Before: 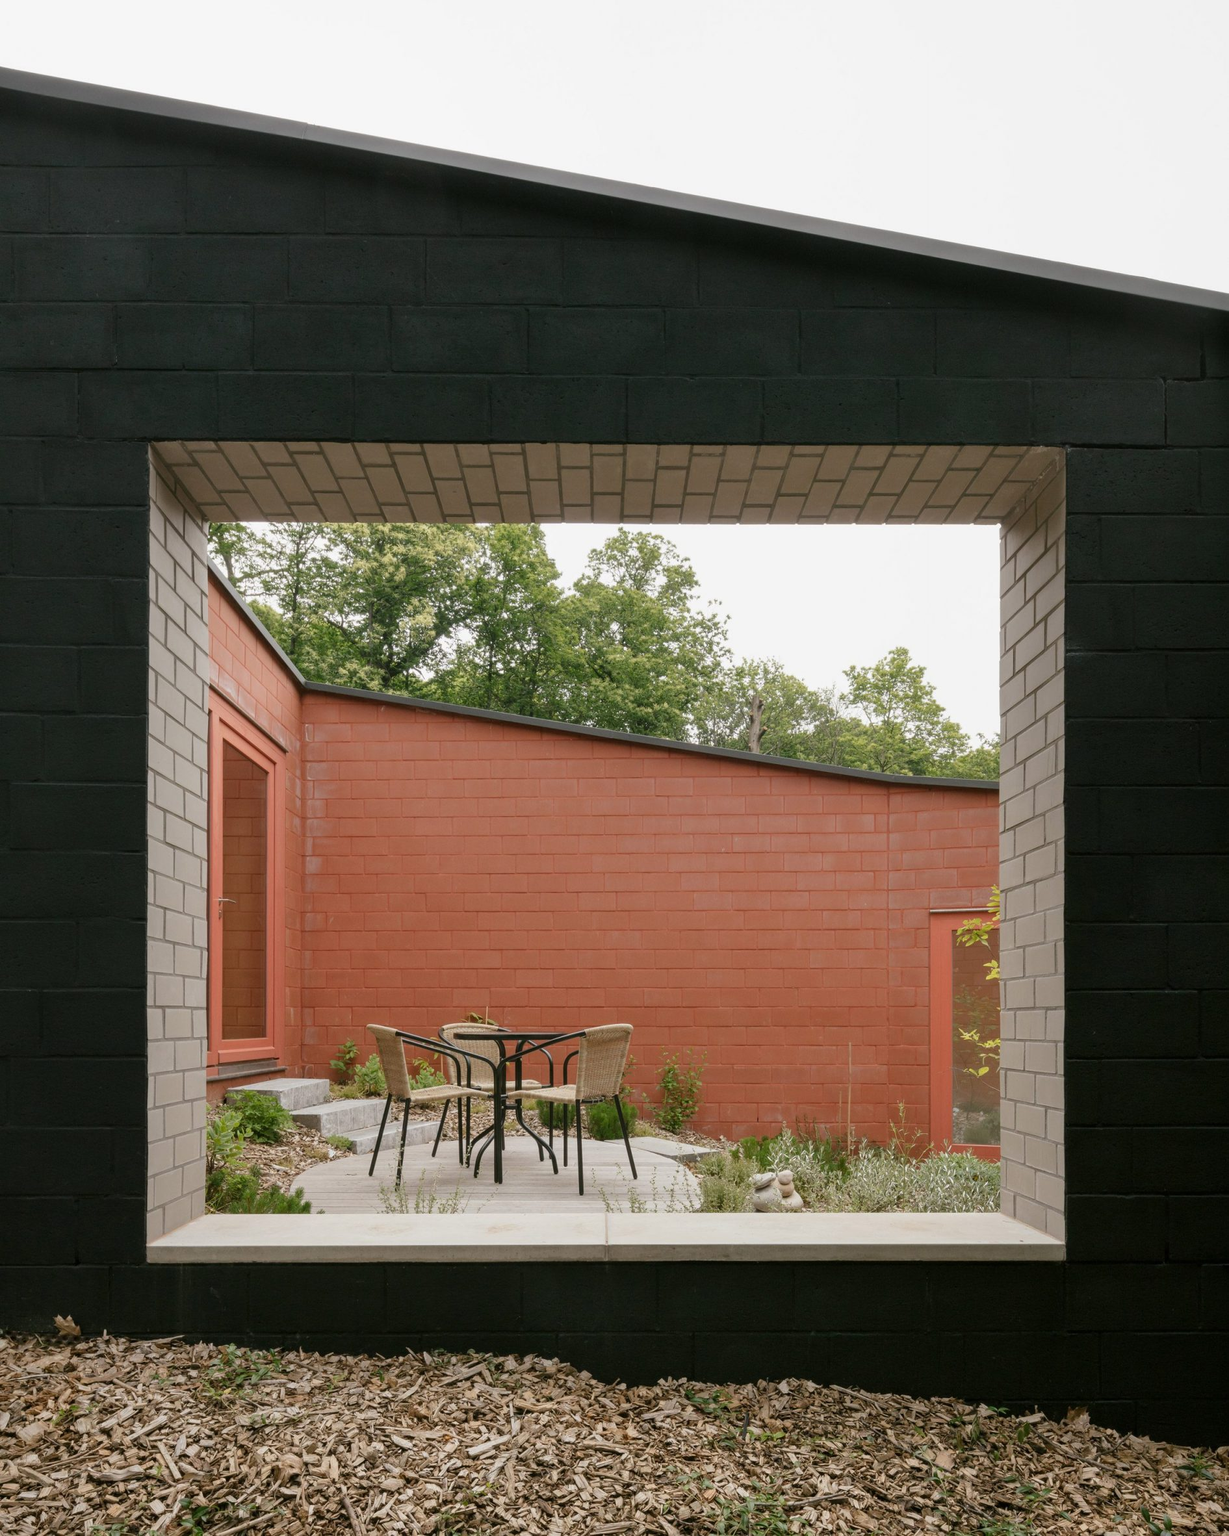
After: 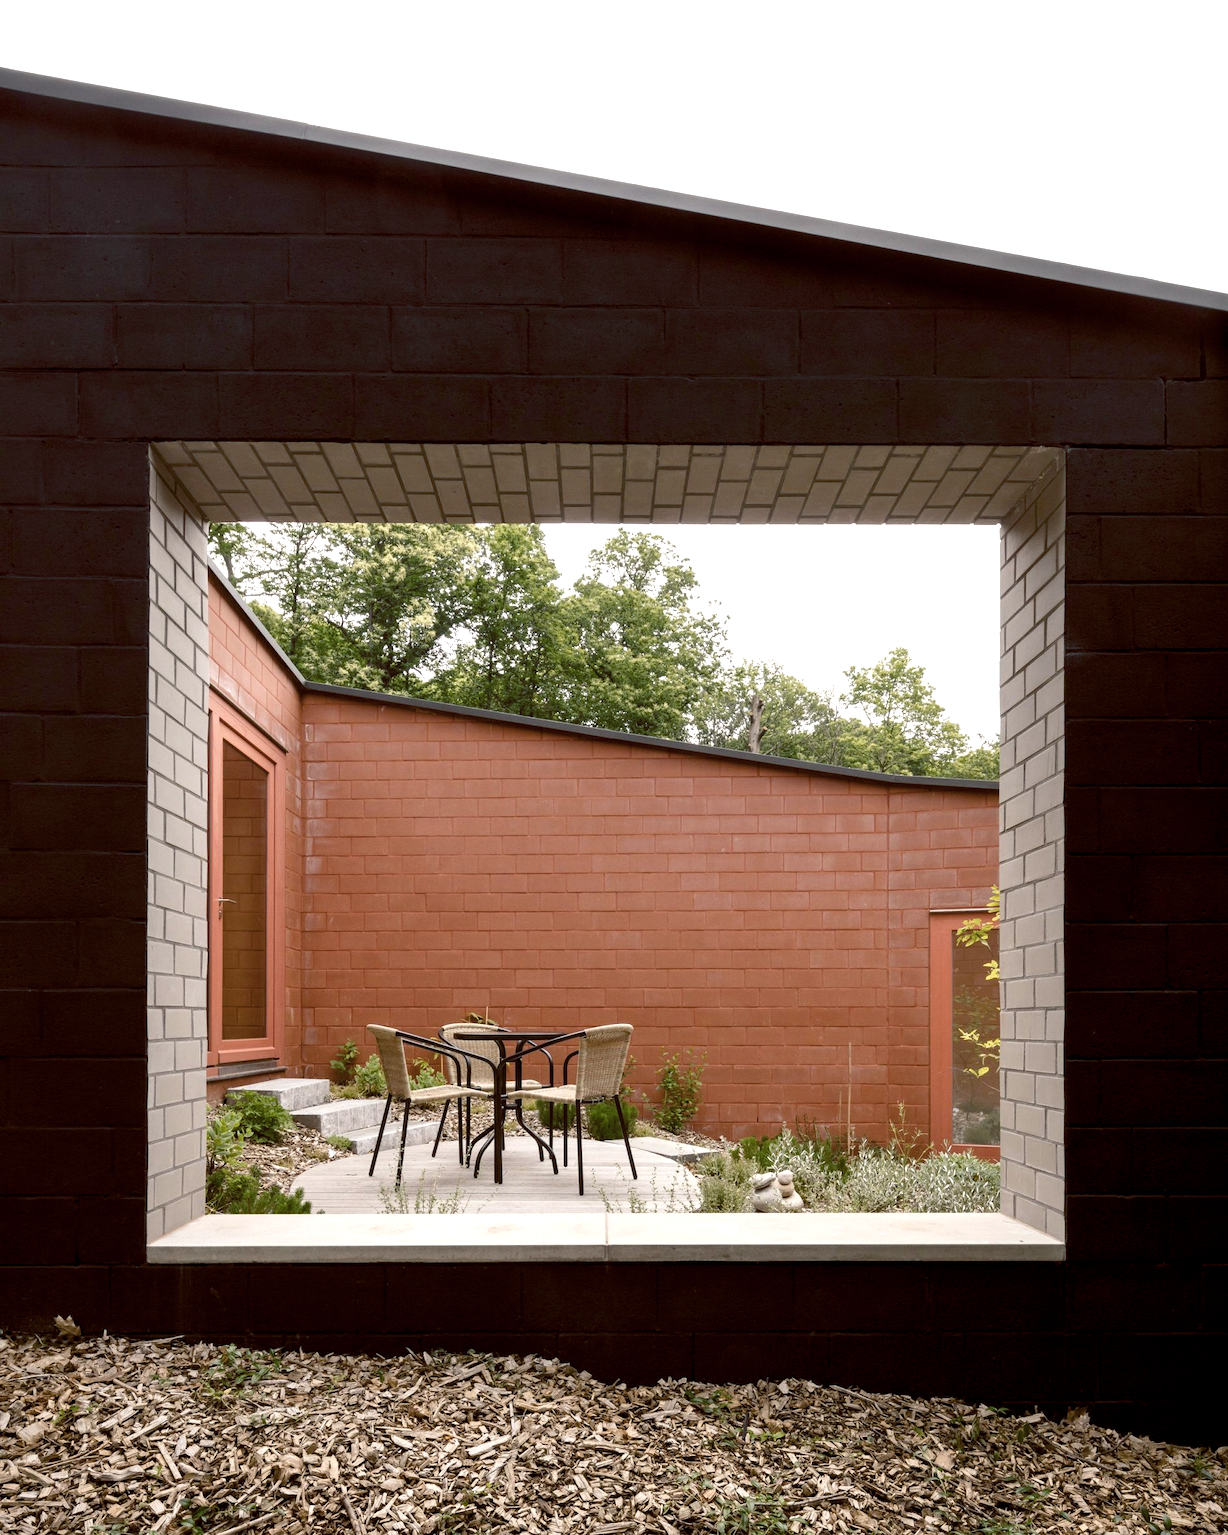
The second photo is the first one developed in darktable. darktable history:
contrast brightness saturation: contrast 0.104, saturation -0.305
color balance rgb: shadows lift › chroma 7.2%, shadows lift › hue 246.17°, global offset › luminance -0.197%, global offset › chroma 0.266%, shadows fall-off 101.768%, perceptual saturation grading › global saturation 20%, perceptual saturation grading › highlights -25.223%, perceptual saturation grading › shadows 24.133%, perceptual brilliance grading › global brilliance -4.767%, perceptual brilliance grading › highlights 23.974%, perceptual brilliance grading › mid-tones 7.141%, perceptual brilliance grading › shadows -4.895%, mask middle-gray fulcrum 22.586%, global vibrance 20%
